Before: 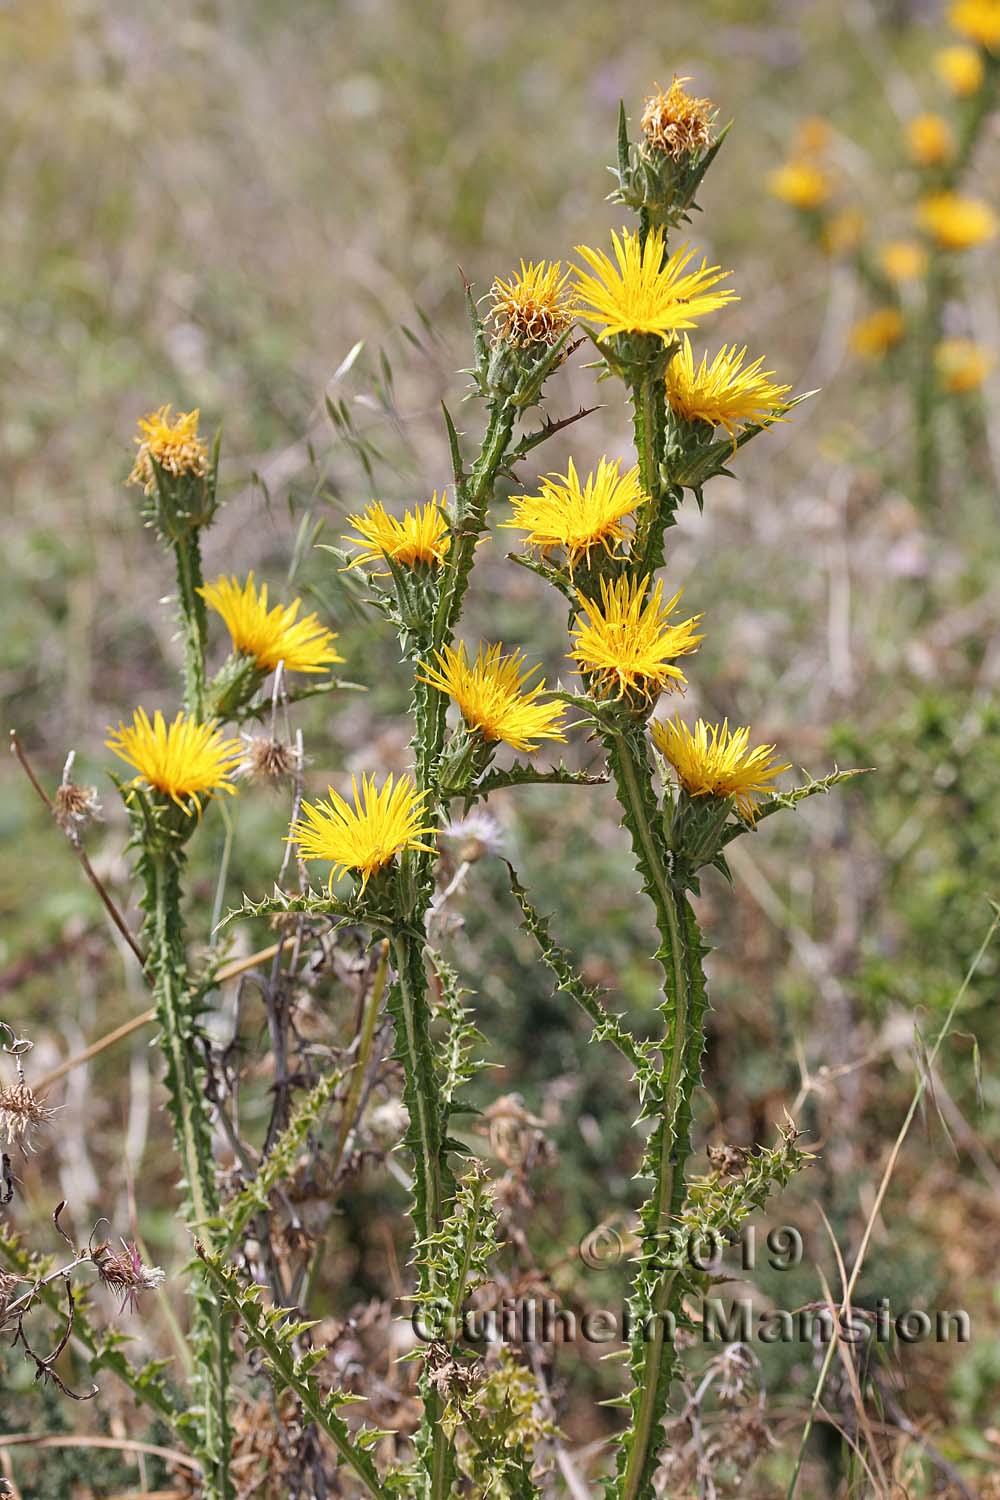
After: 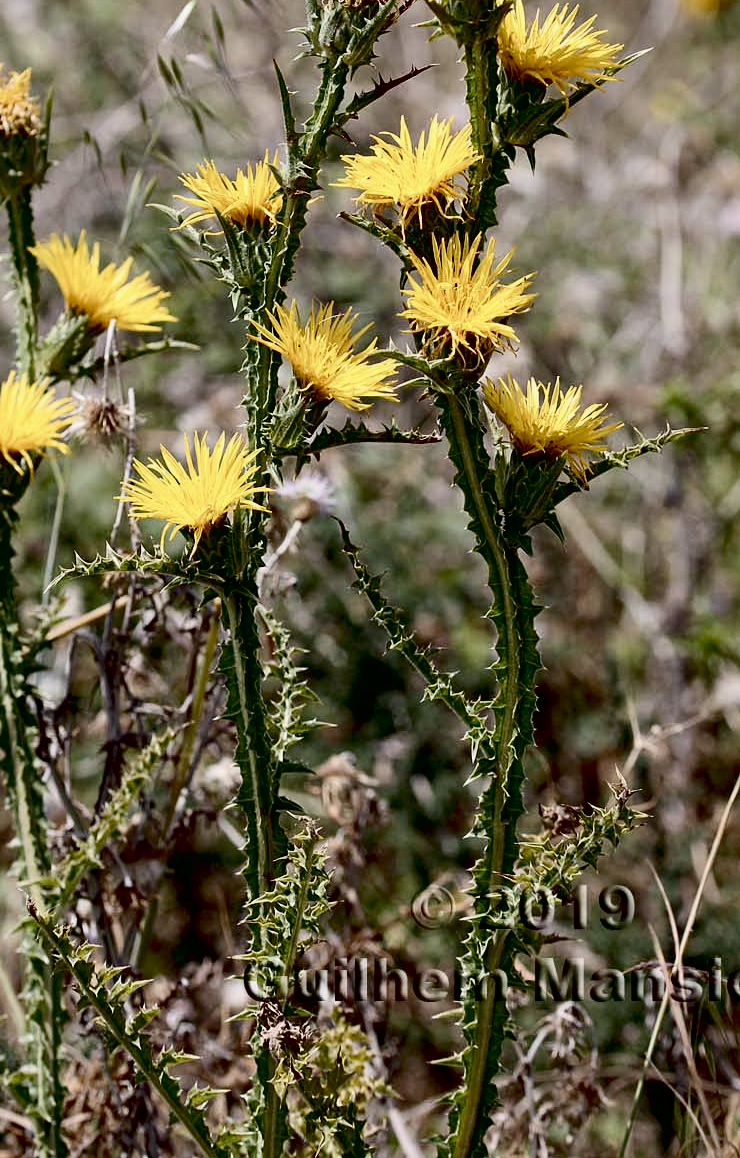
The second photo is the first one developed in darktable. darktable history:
color zones: curves: ch0 [(0.068, 0.464) (0.25, 0.5) (0.48, 0.508) (0.75, 0.536) (0.886, 0.476) (0.967, 0.456)]; ch1 [(0.066, 0.456) (0.25, 0.5) (0.616, 0.508) (0.746, 0.56) (0.934, 0.444)]
velvia: strength 14.62%
crop: left 16.884%, top 22.781%, right 9.114%
exposure: black level correction 0.044, exposure -0.229 EV, compensate highlight preservation false
contrast brightness saturation: contrast 0.245, saturation -0.322
